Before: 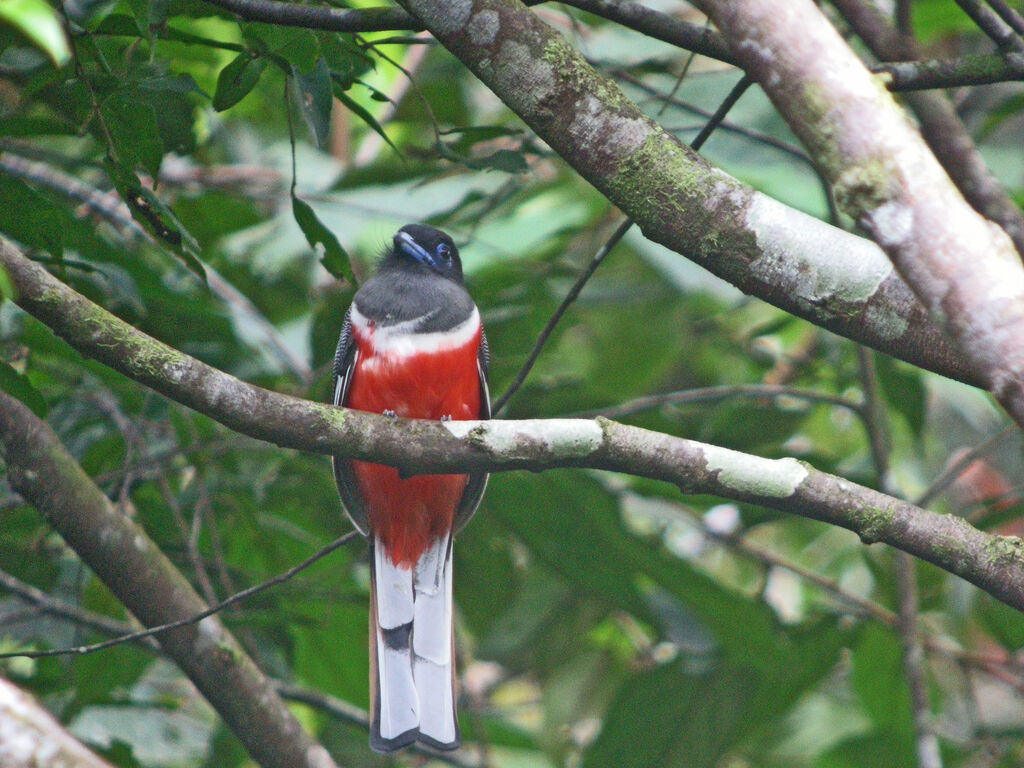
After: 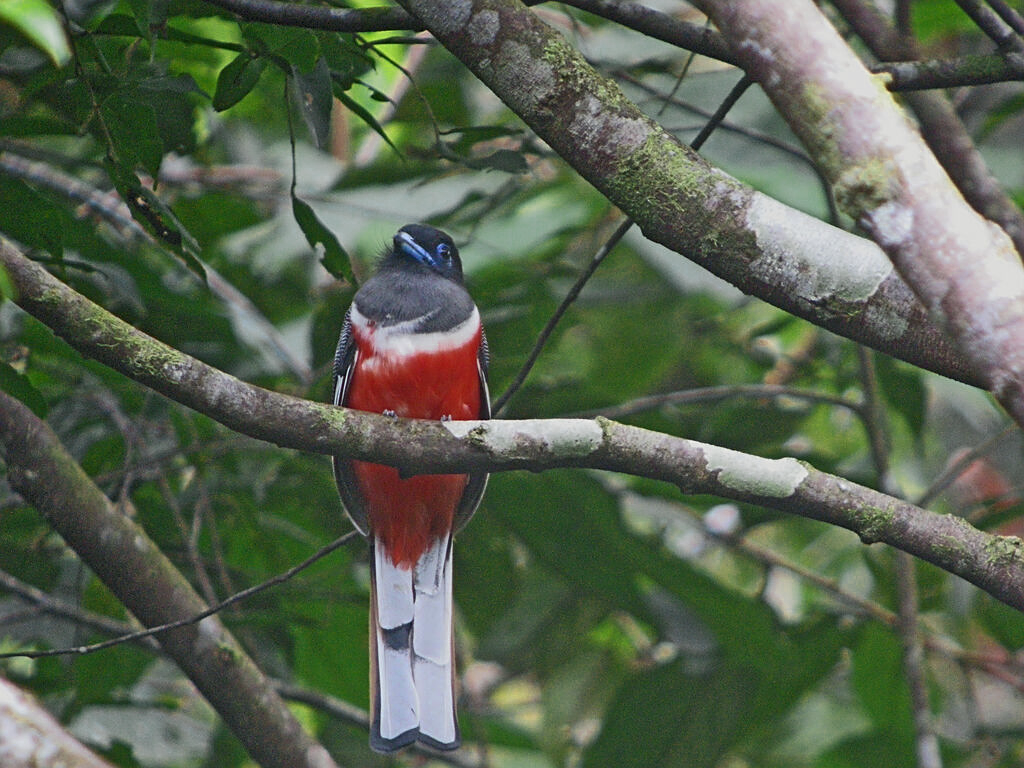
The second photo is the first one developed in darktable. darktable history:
color zones: curves: ch0 [(0, 0.485) (0.178, 0.476) (0.261, 0.623) (0.411, 0.403) (0.708, 0.603) (0.934, 0.412)]; ch1 [(0.003, 0.485) (0.149, 0.496) (0.229, 0.584) (0.326, 0.551) (0.484, 0.262) (0.757, 0.643)]
sharpen: on, module defaults
exposure: exposure -0.487 EV, compensate highlight preservation false
